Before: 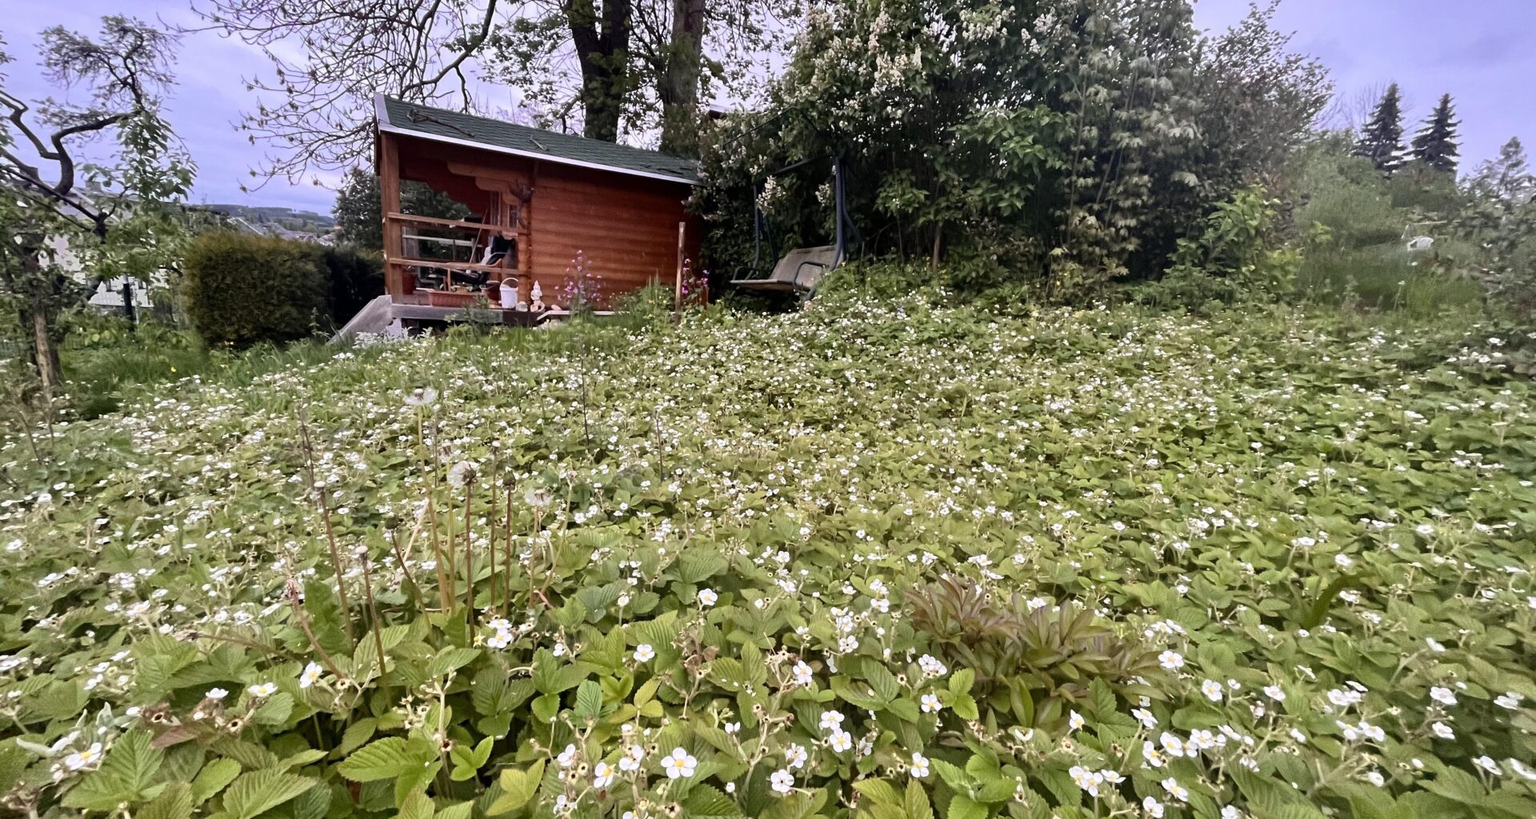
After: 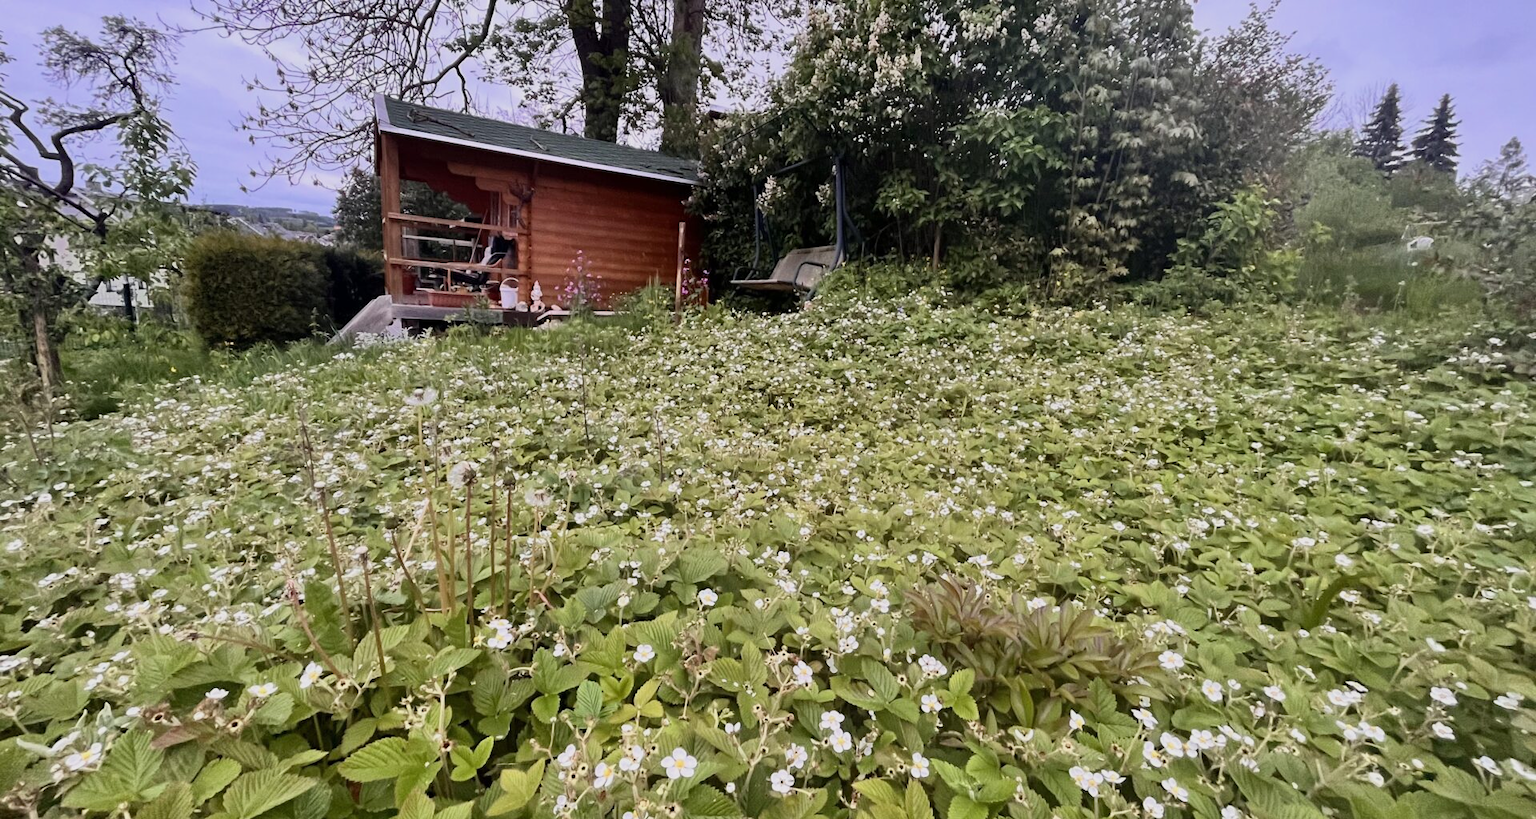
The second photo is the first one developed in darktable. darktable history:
tone equalizer: -8 EV -0.001 EV, -7 EV 0.005 EV, -6 EV -0.02 EV, -5 EV 0.016 EV, -4 EV -0.022 EV, -3 EV 0.012 EV, -2 EV -0.068 EV, -1 EV -0.276 EV, +0 EV -0.553 EV, edges refinement/feathering 500, mask exposure compensation -1.57 EV, preserve details no
